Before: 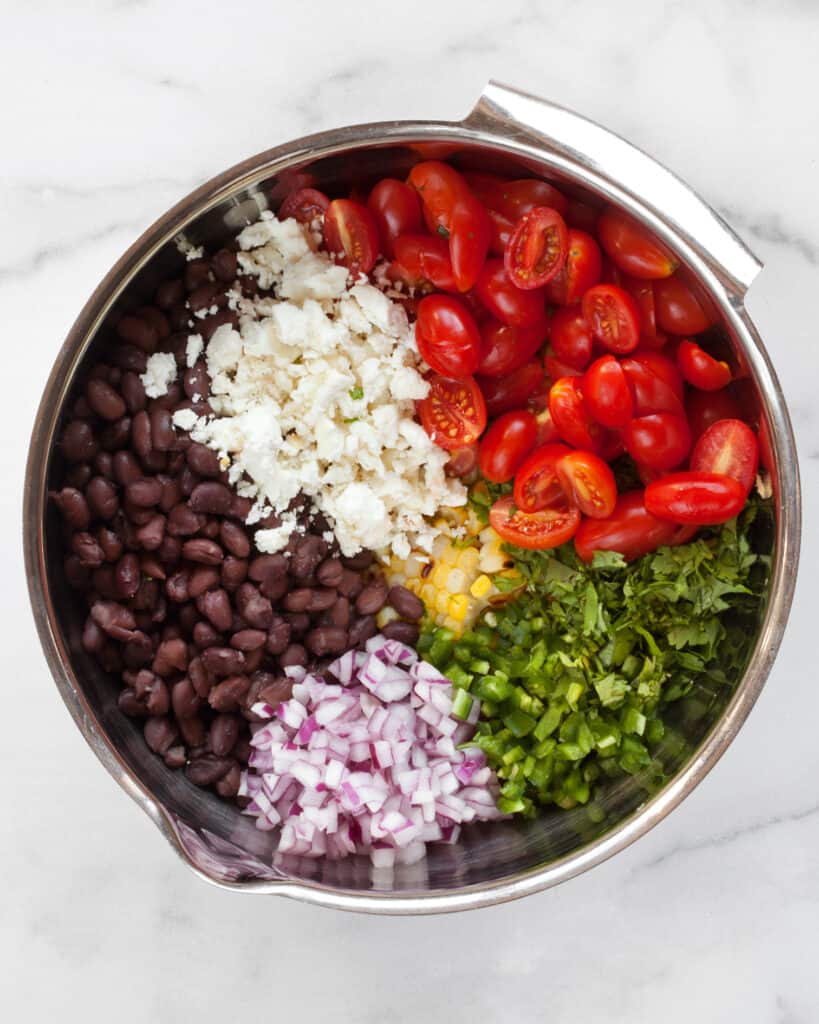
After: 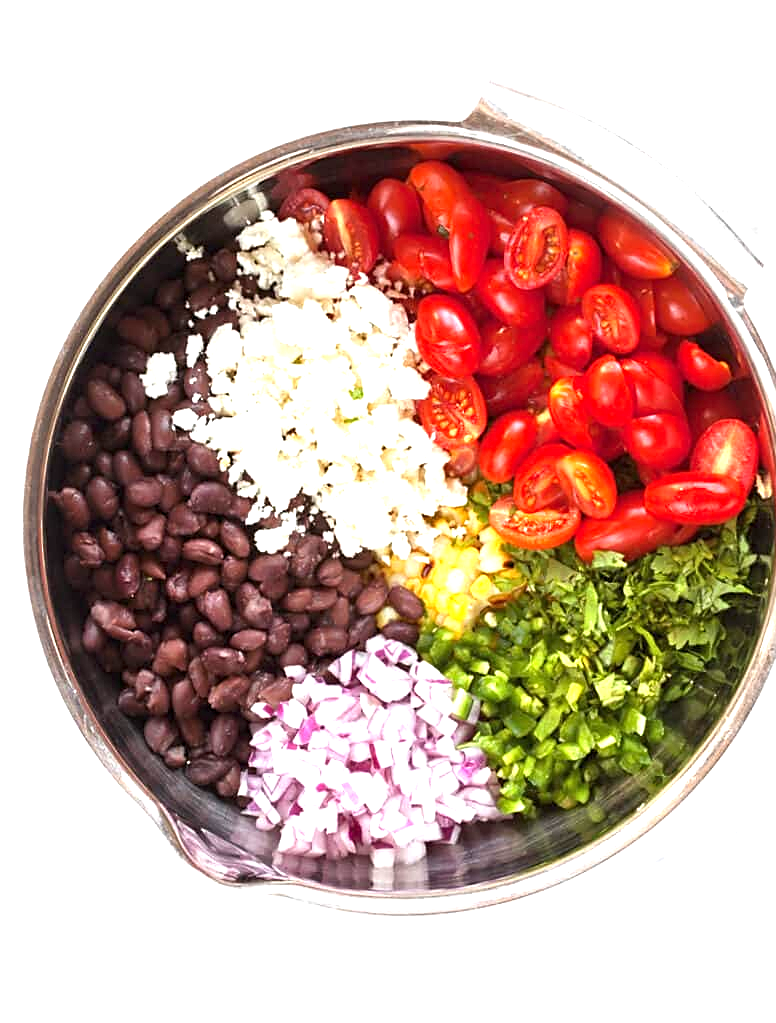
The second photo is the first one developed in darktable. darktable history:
crop and rotate: right 5.167%
tone curve: curves: ch0 [(0, 0) (0.003, 0.003) (0.011, 0.011) (0.025, 0.025) (0.044, 0.044) (0.069, 0.069) (0.1, 0.099) (0.136, 0.135) (0.177, 0.176) (0.224, 0.223) (0.277, 0.275) (0.335, 0.333) (0.399, 0.396) (0.468, 0.465) (0.543, 0.541) (0.623, 0.622) (0.709, 0.708) (0.801, 0.8) (0.898, 0.897) (1, 1)], preserve colors none
sharpen: on, module defaults
exposure: black level correction 0, exposure 1.173 EV, compensate exposure bias true, compensate highlight preservation false
